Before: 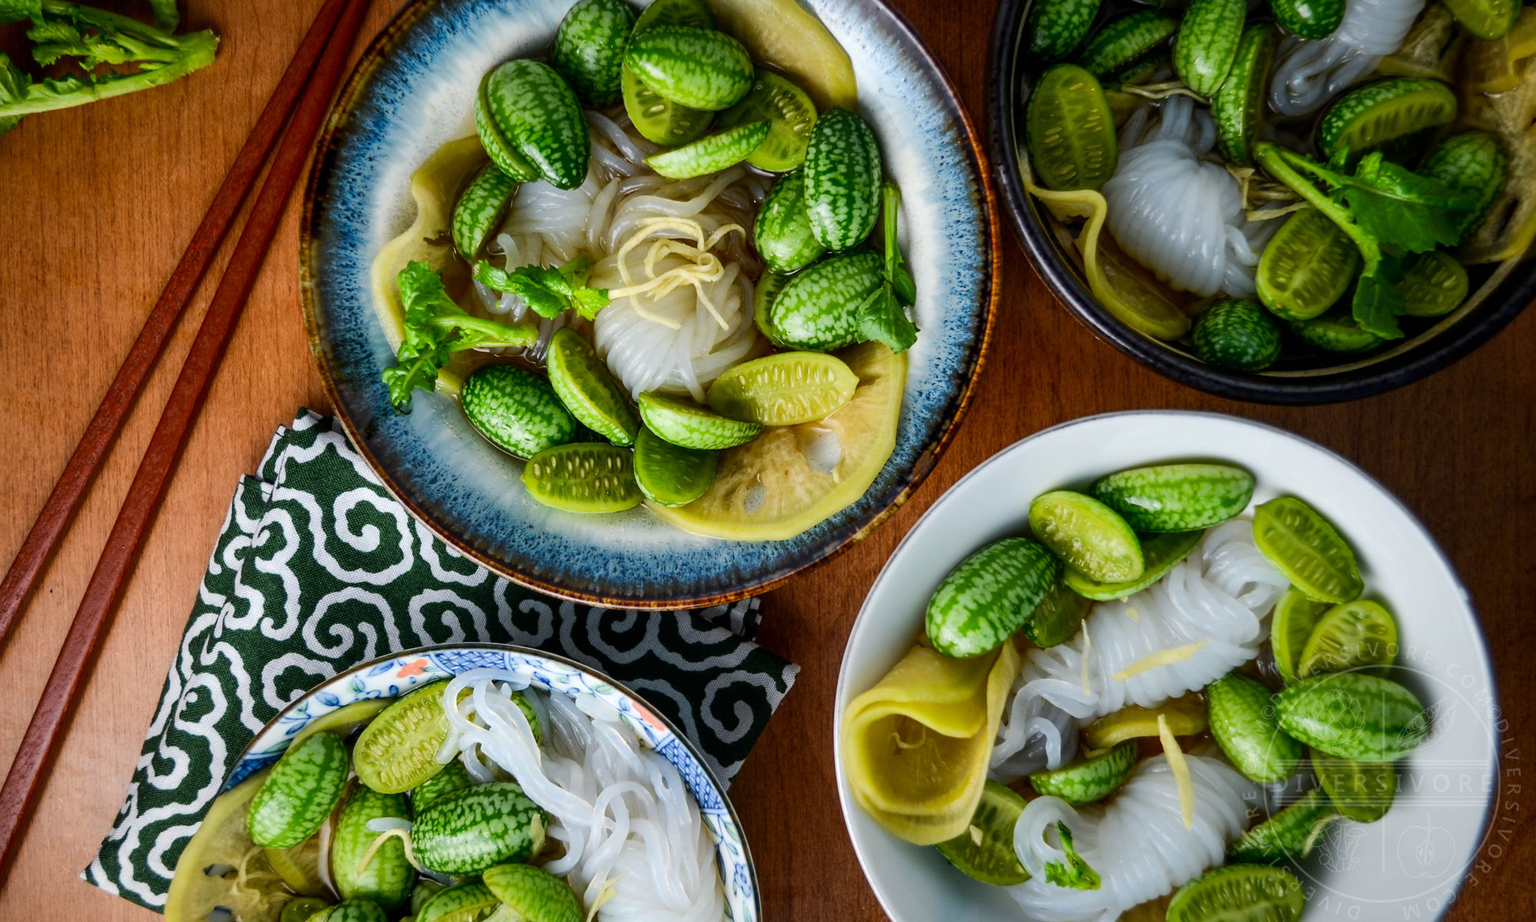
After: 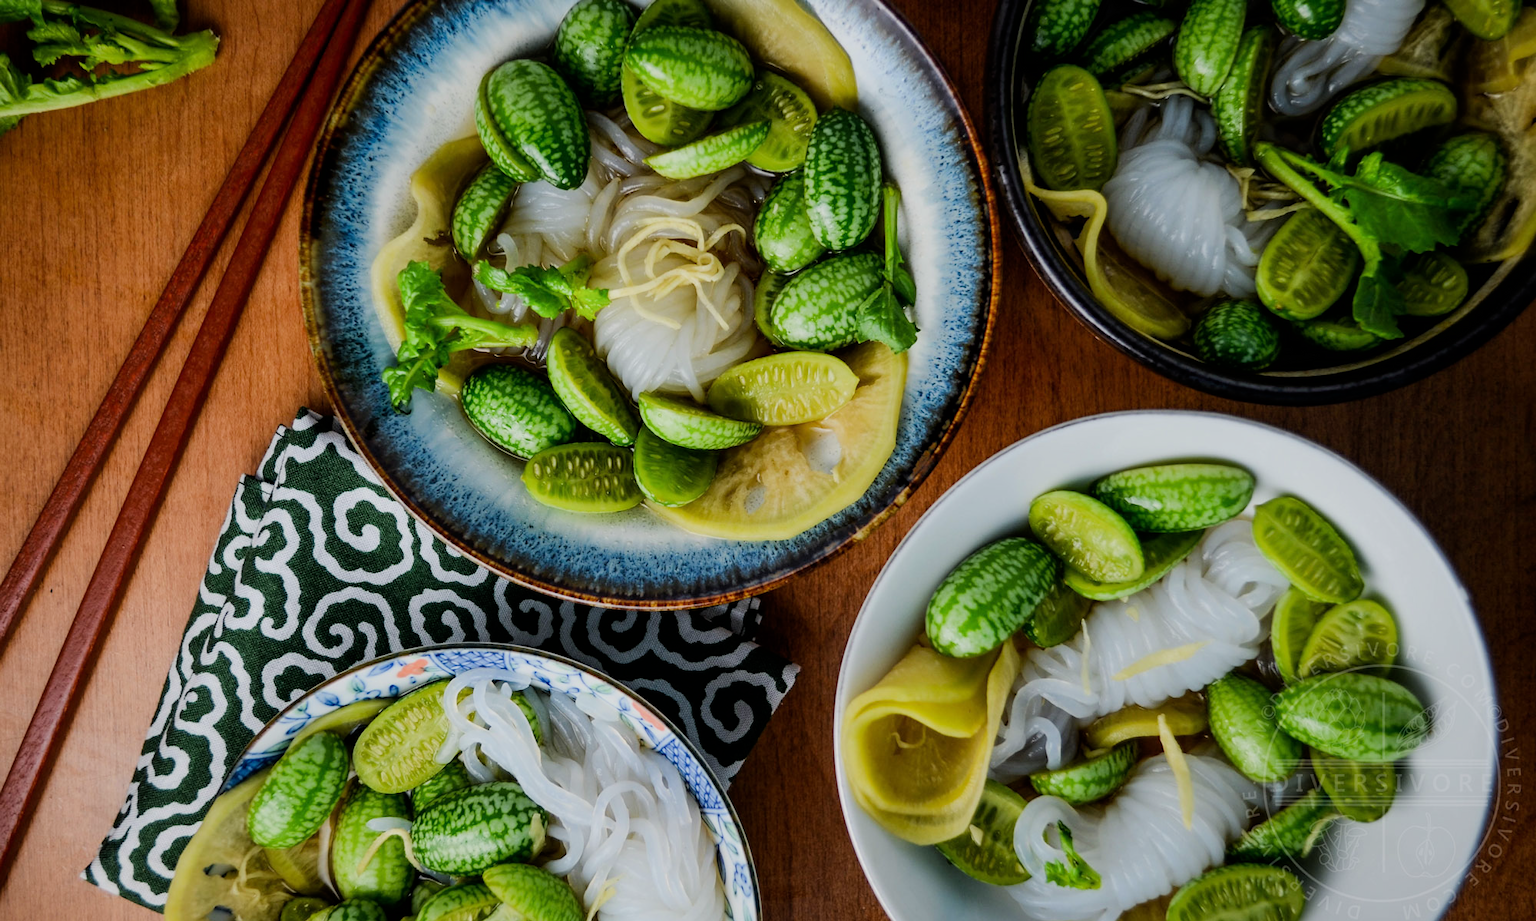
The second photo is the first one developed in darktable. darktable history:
filmic rgb: white relative exposure 3.85 EV, hardness 4.3
